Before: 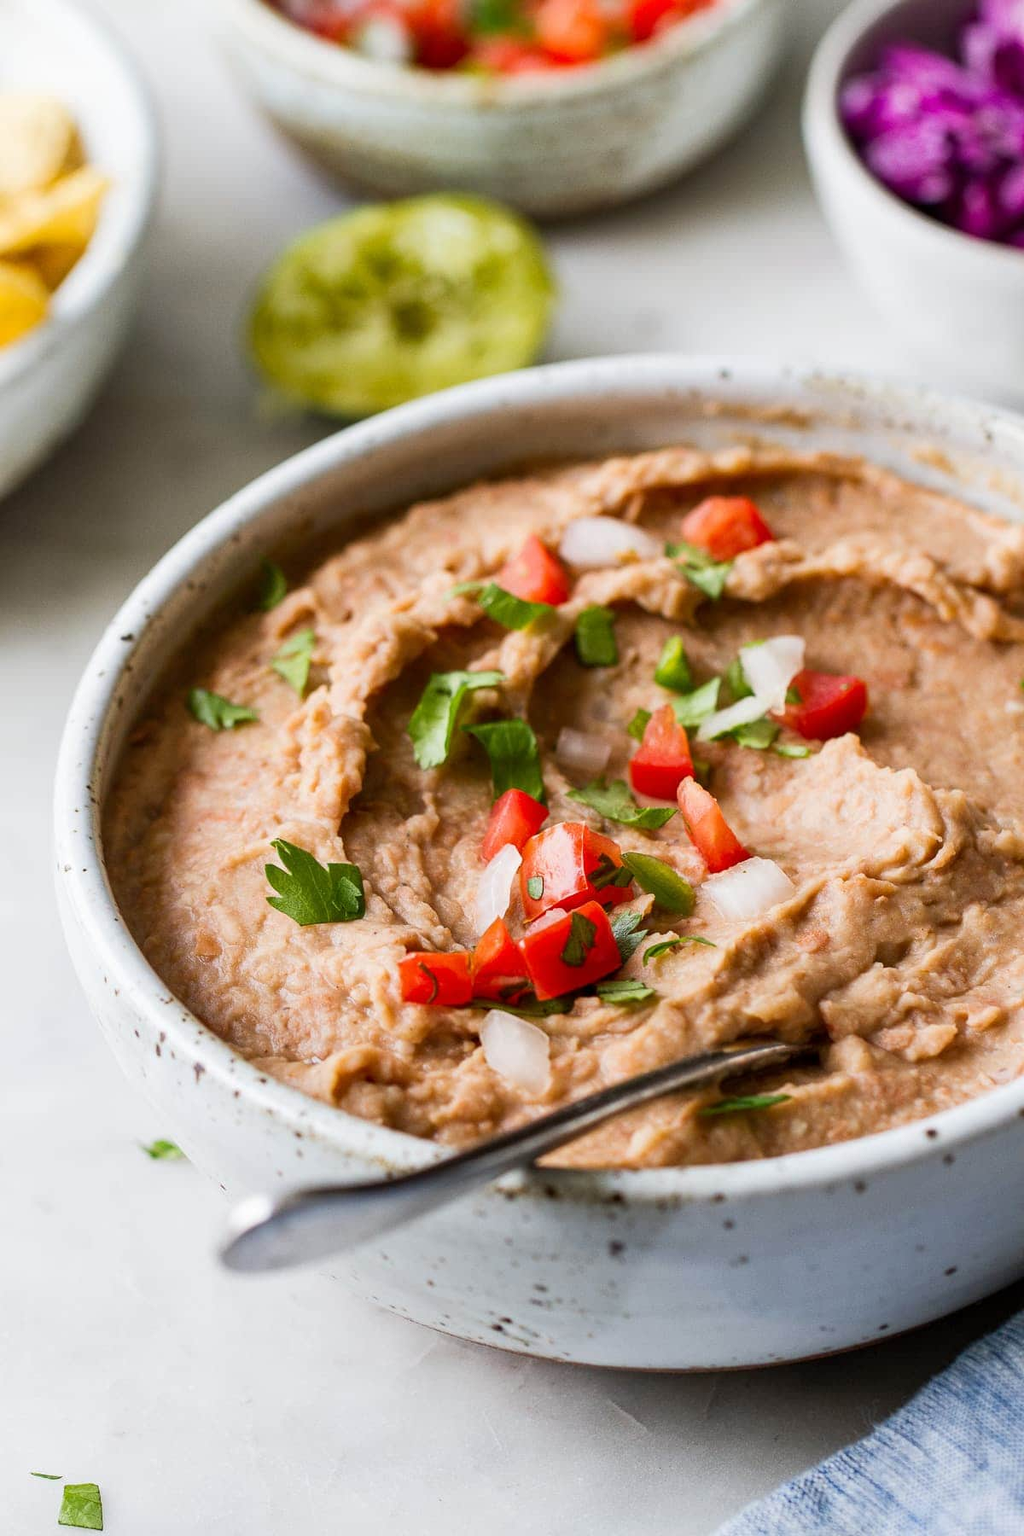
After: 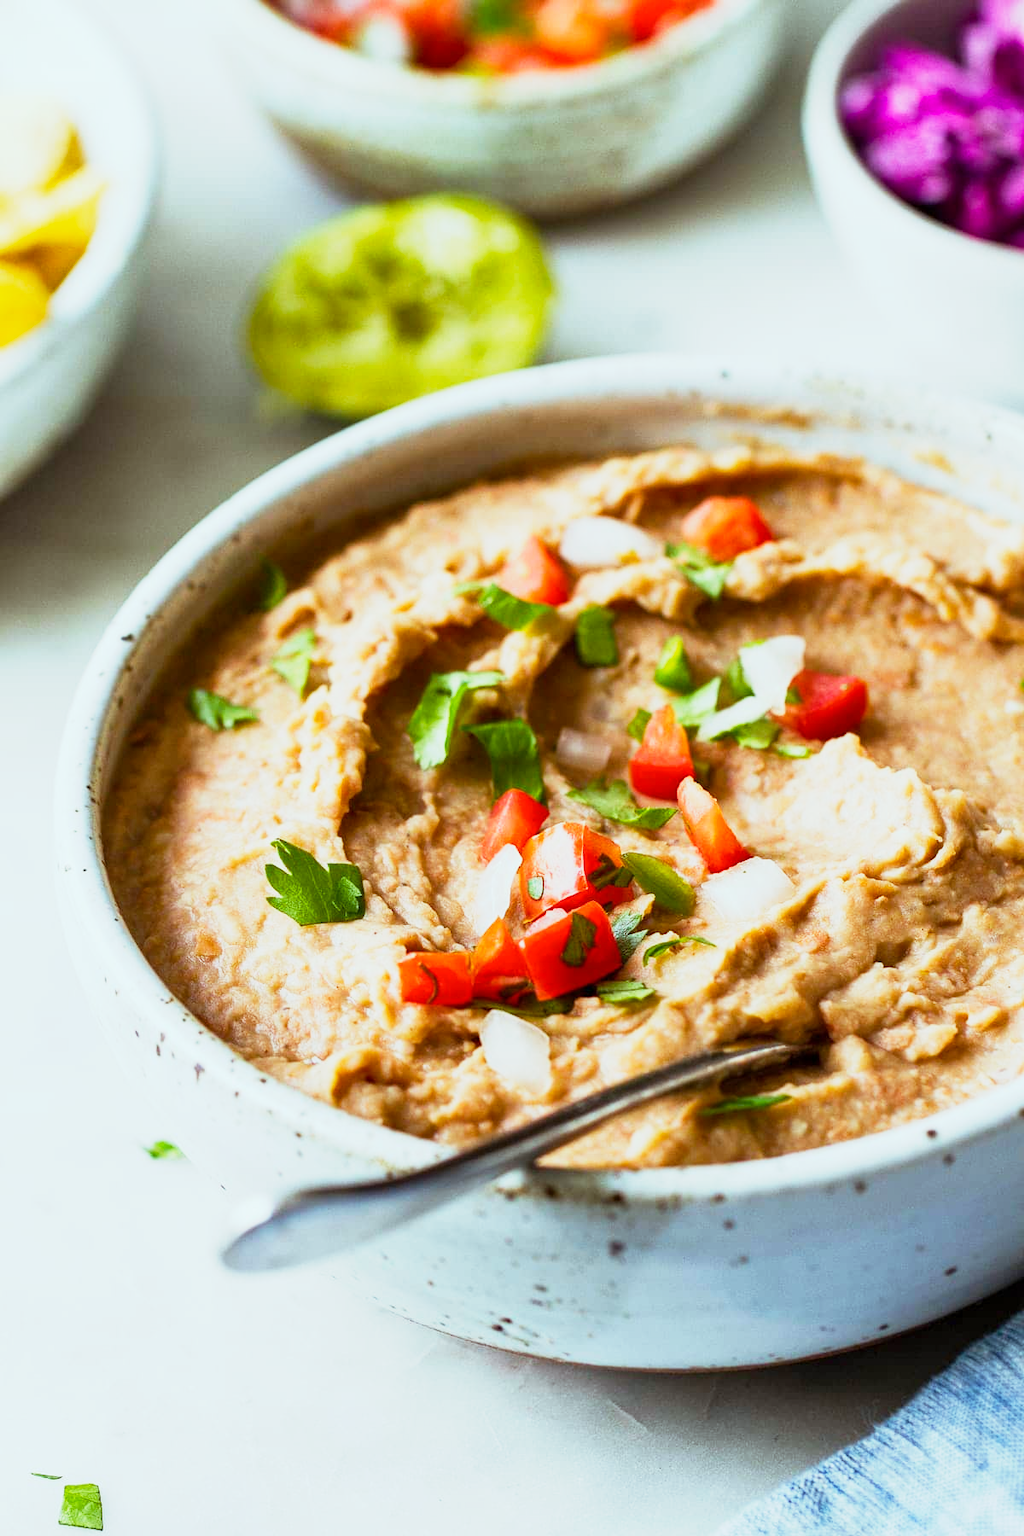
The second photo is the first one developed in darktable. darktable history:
color balance rgb: highlights gain › luminance 15.238%, highlights gain › chroma 3.872%, highlights gain › hue 211.57°, perceptual saturation grading › global saturation 11.735%, global vibrance 20%
exposure: compensate highlight preservation false
base curve: curves: ch0 [(0, 0) (0.088, 0.125) (0.176, 0.251) (0.354, 0.501) (0.613, 0.749) (1, 0.877)], exposure shift 0.581, preserve colors none
